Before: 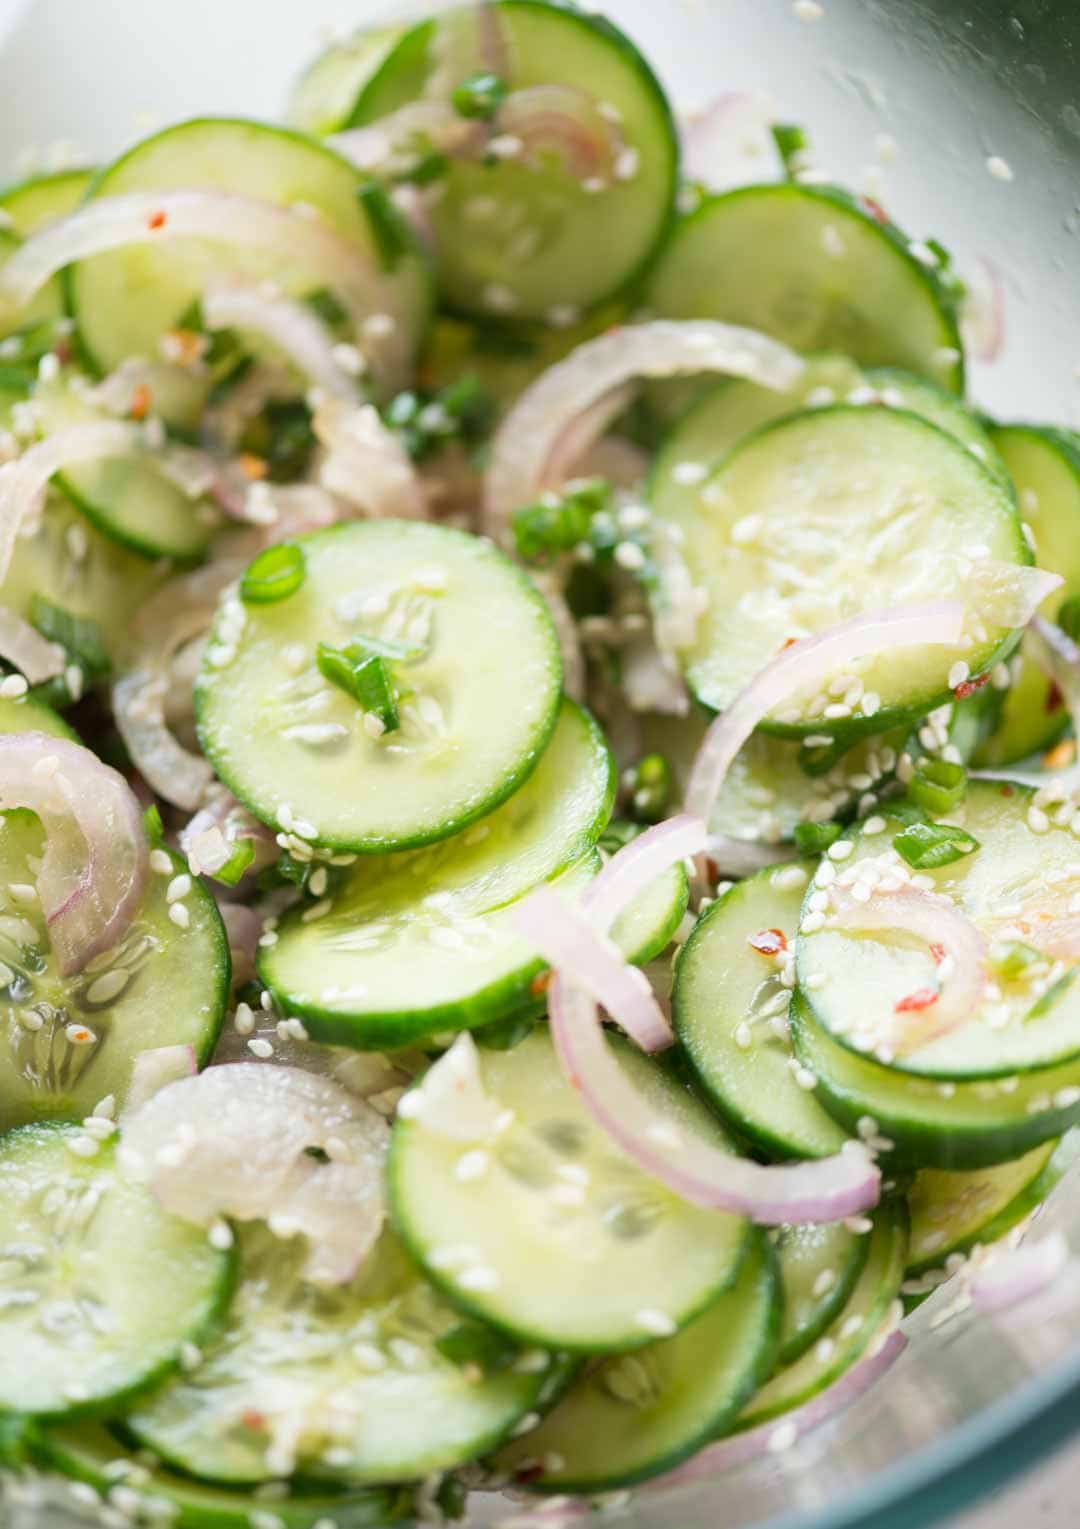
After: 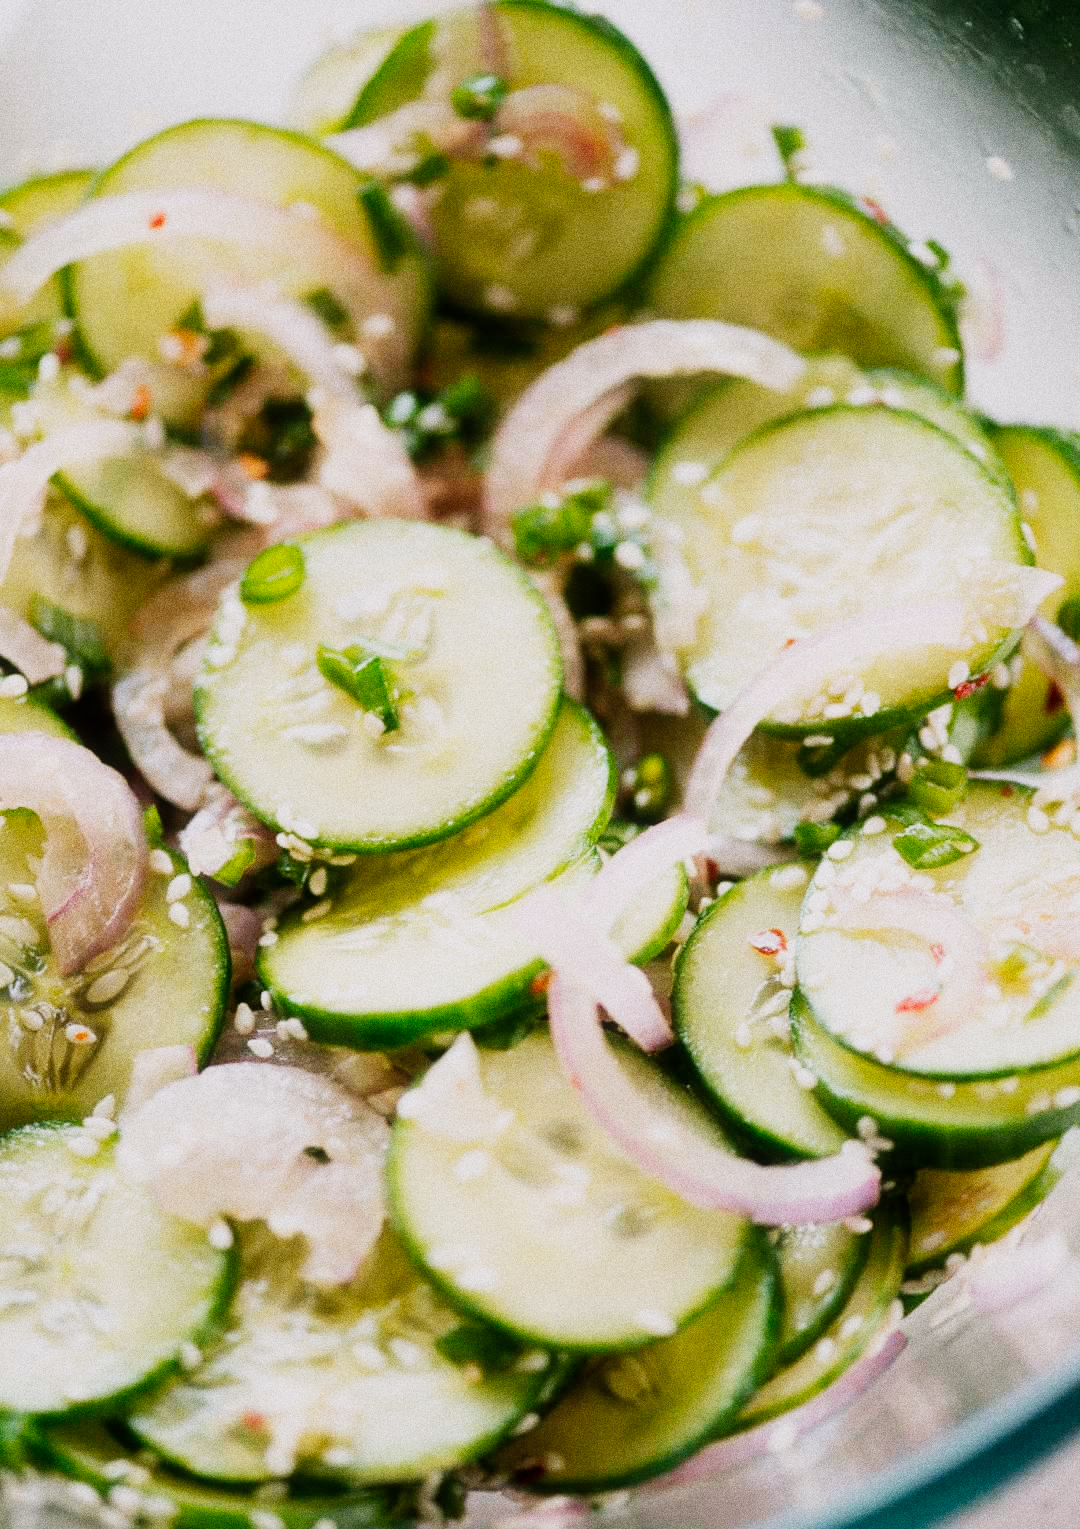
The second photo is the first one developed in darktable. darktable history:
contrast equalizer: octaves 7, y [[0.6 ×6], [0.55 ×6], [0 ×6], [0 ×6], [0 ×6]], mix 0.2
color balance rgb: shadows lift › chroma 2%, shadows lift › hue 217.2°, power › chroma 0.25%, power › hue 60°, highlights gain › chroma 1.5%, highlights gain › hue 309.6°, global offset › luminance -0.5%, perceptual saturation grading › global saturation 15%, global vibrance 20%
diffuse or sharpen "bloom 20%": radius span 32, 1st order speed 50%, 2nd order speed 50%, 3rd order speed 50%, 4th order speed 50% | blend: blend mode normal, opacity 20%; mask: uniform (no mask)
exposure "auto exposure": compensate highlight preservation false
rgb primaries: red hue -0.035, red purity 1.02, green hue 0.052, green purity 0.95, blue hue -0.122, blue purity 0.95
sigmoid: contrast 1.8, skew -0.2, preserve hue 0%, red attenuation 0.1, red rotation 0.035, green attenuation 0.1, green rotation -0.017, blue attenuation 0.15, blue rotation -0.052, base primaries Rec2020
grain "silver grain": coarseness 0.09 ISO, strength 40%
